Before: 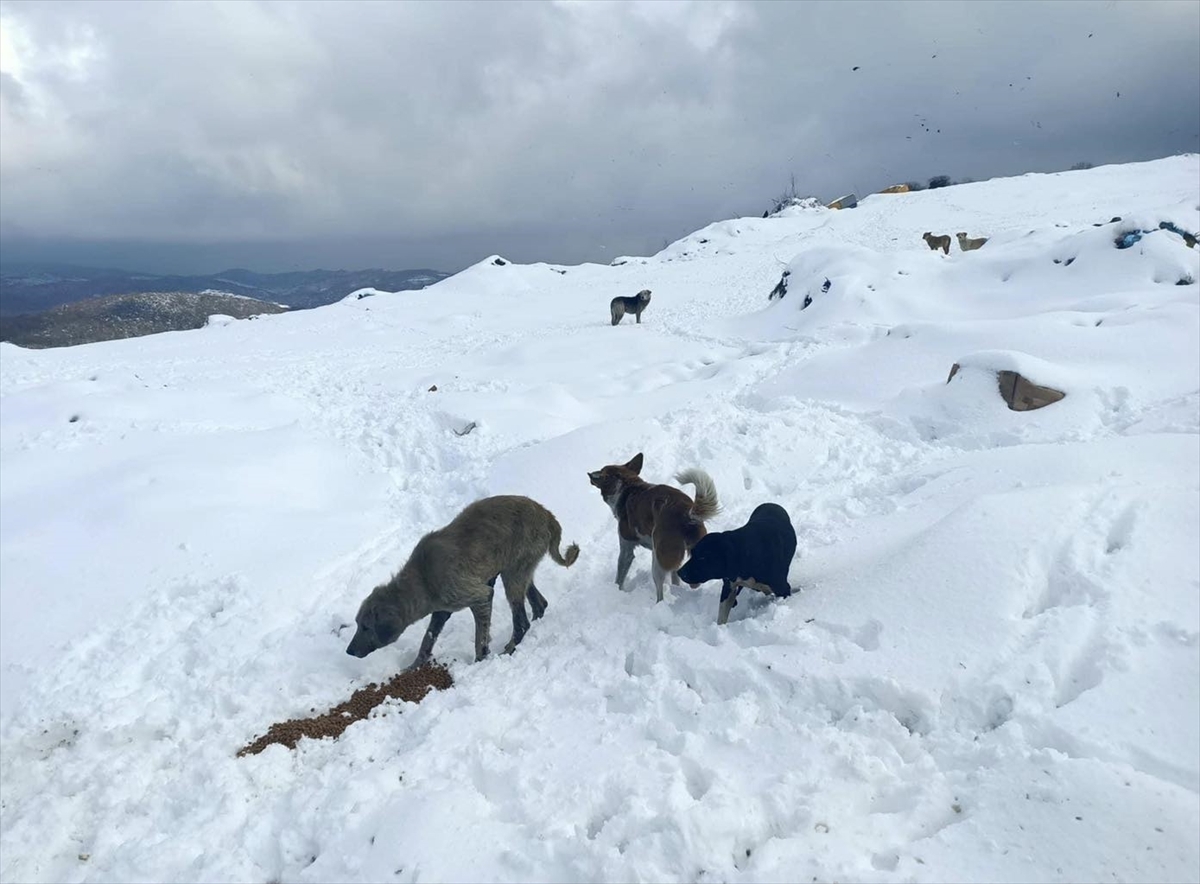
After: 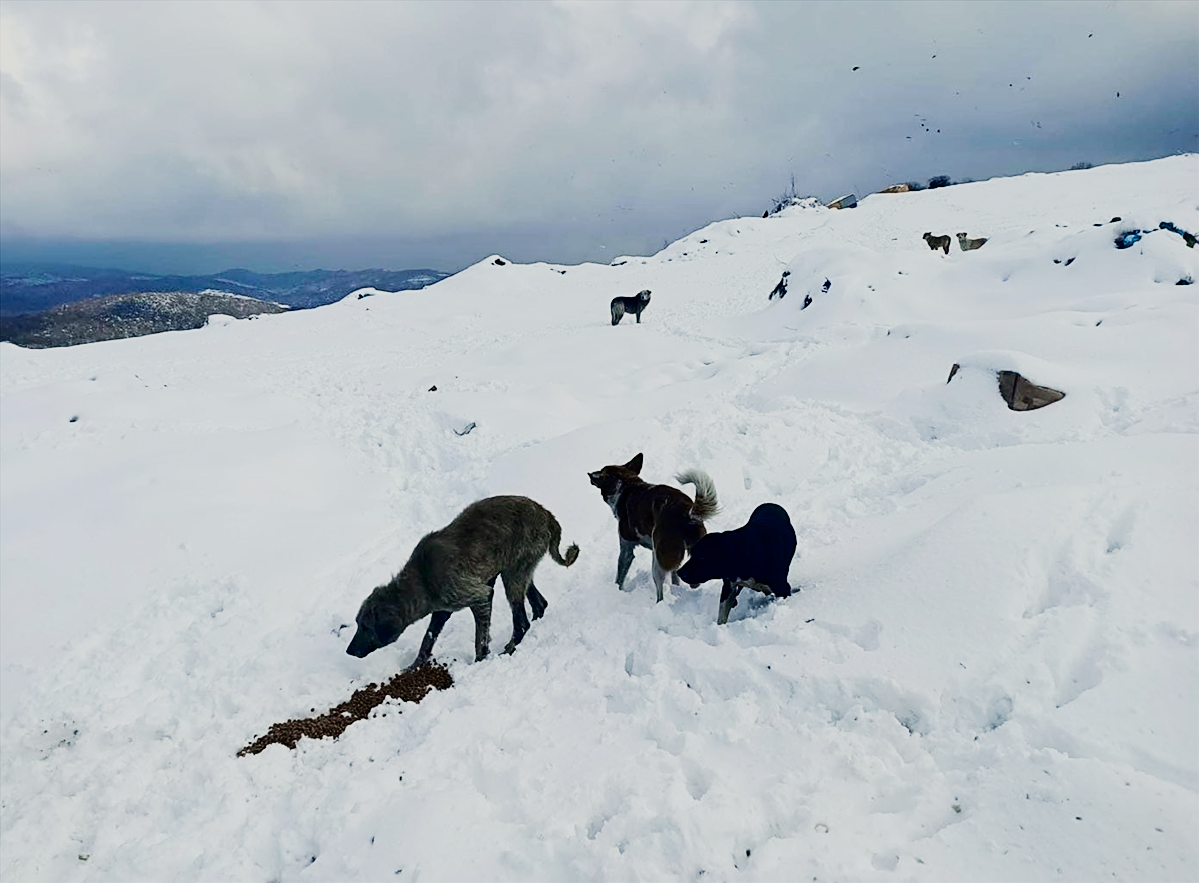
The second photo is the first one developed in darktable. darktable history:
tone curve: curves: ch0 [(0, 0) (0.068, 0.031) (0.183, 0.13) (0.341, 0.319) (0.547, 0.545) (0.828, 0.817) (1, 0.968)]; ch1 [(0, 0) (0.23, 0.166) (0.34, 0.308) (0.371, 0.337) (0.429, 0.408) (0.477, 0.466) (0.499, 0.5) (0.529, 0.528) (0.559, 0.578) (0.743, 0.798) (1, 1)]; ch2 [(0, 0) (0.431, 0.419) (0.495, 0.502) (0.524, 0.525) (0.568, 0.543) (0.6, 0.597) (0.634, 0.644) (0.728, 0.722) (1, 1)], color space Lab, independent channels, preserve colors none
sharpen: on, module defaults
sigmoid: contrast 1.7, skew -0.2, preserve hue 0%, red attenuation 0.1, red rotation 0.035, green attenuation 0.1, green rotation -0.017, blue attenuation 0.15, blue rotation -0.052, base primaries Rec2020
